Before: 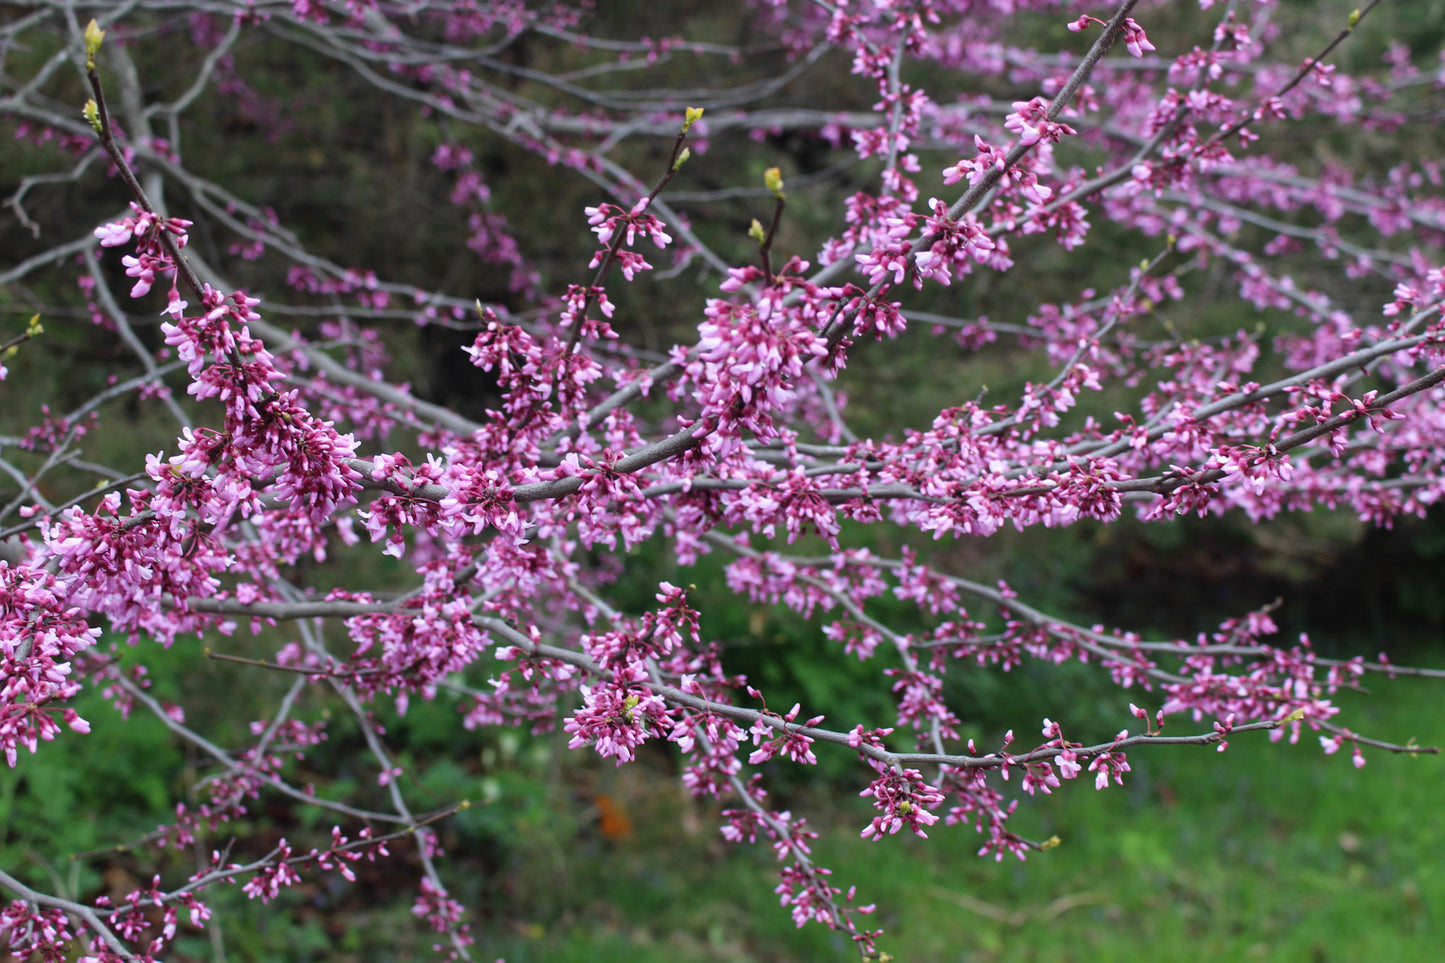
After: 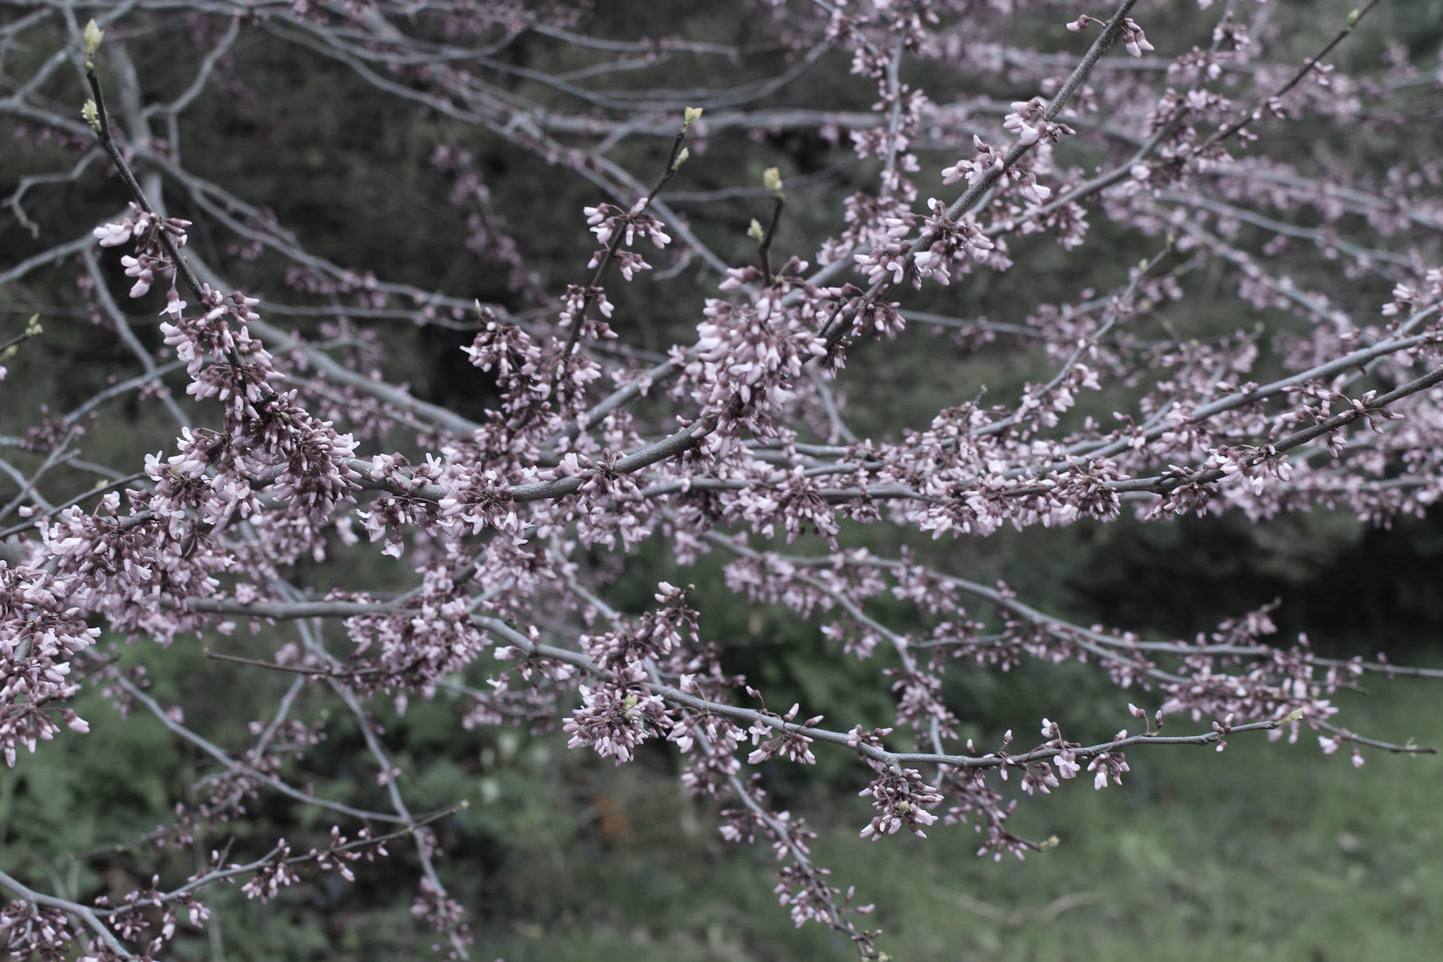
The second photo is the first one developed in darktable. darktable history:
color zones: curves: ch1 [(0.238, 0.163) (0.476, 0.2) (0.733, 0.322) (0.848, 0.134)]
white balance: red 0.954, blue 1.079
crop and rotate: left 0.126%
